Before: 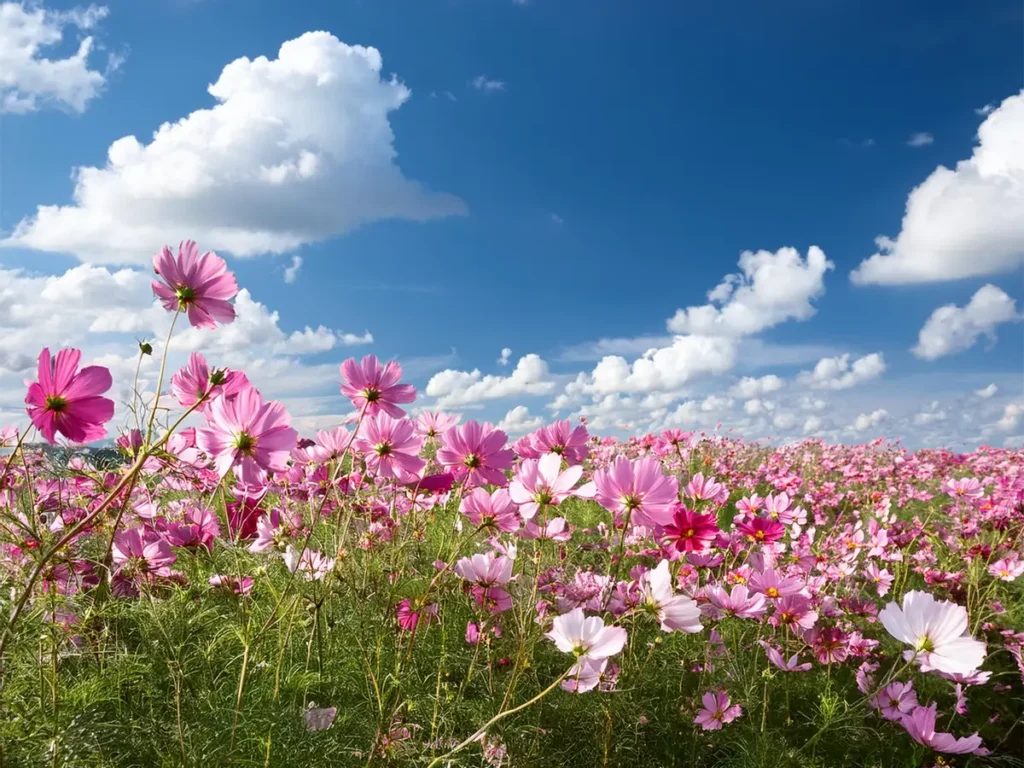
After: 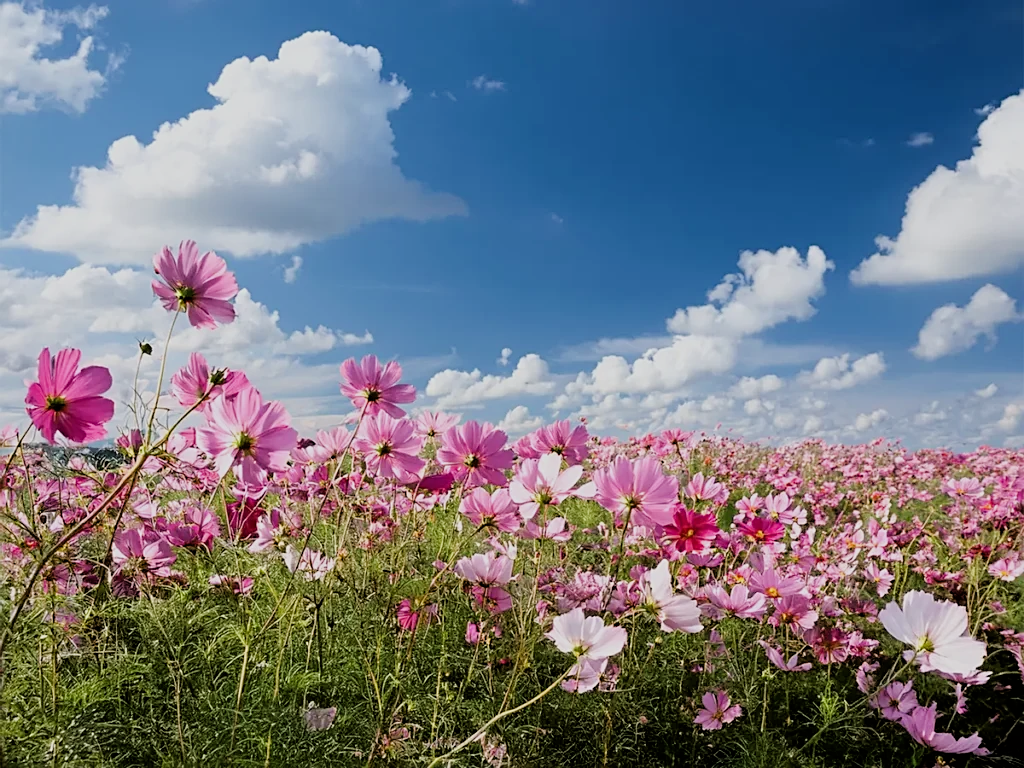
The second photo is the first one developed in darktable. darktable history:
sharpen: on, module defaults
filmic rgb: black relative exposure -4.88 EV, hardness 2.82
